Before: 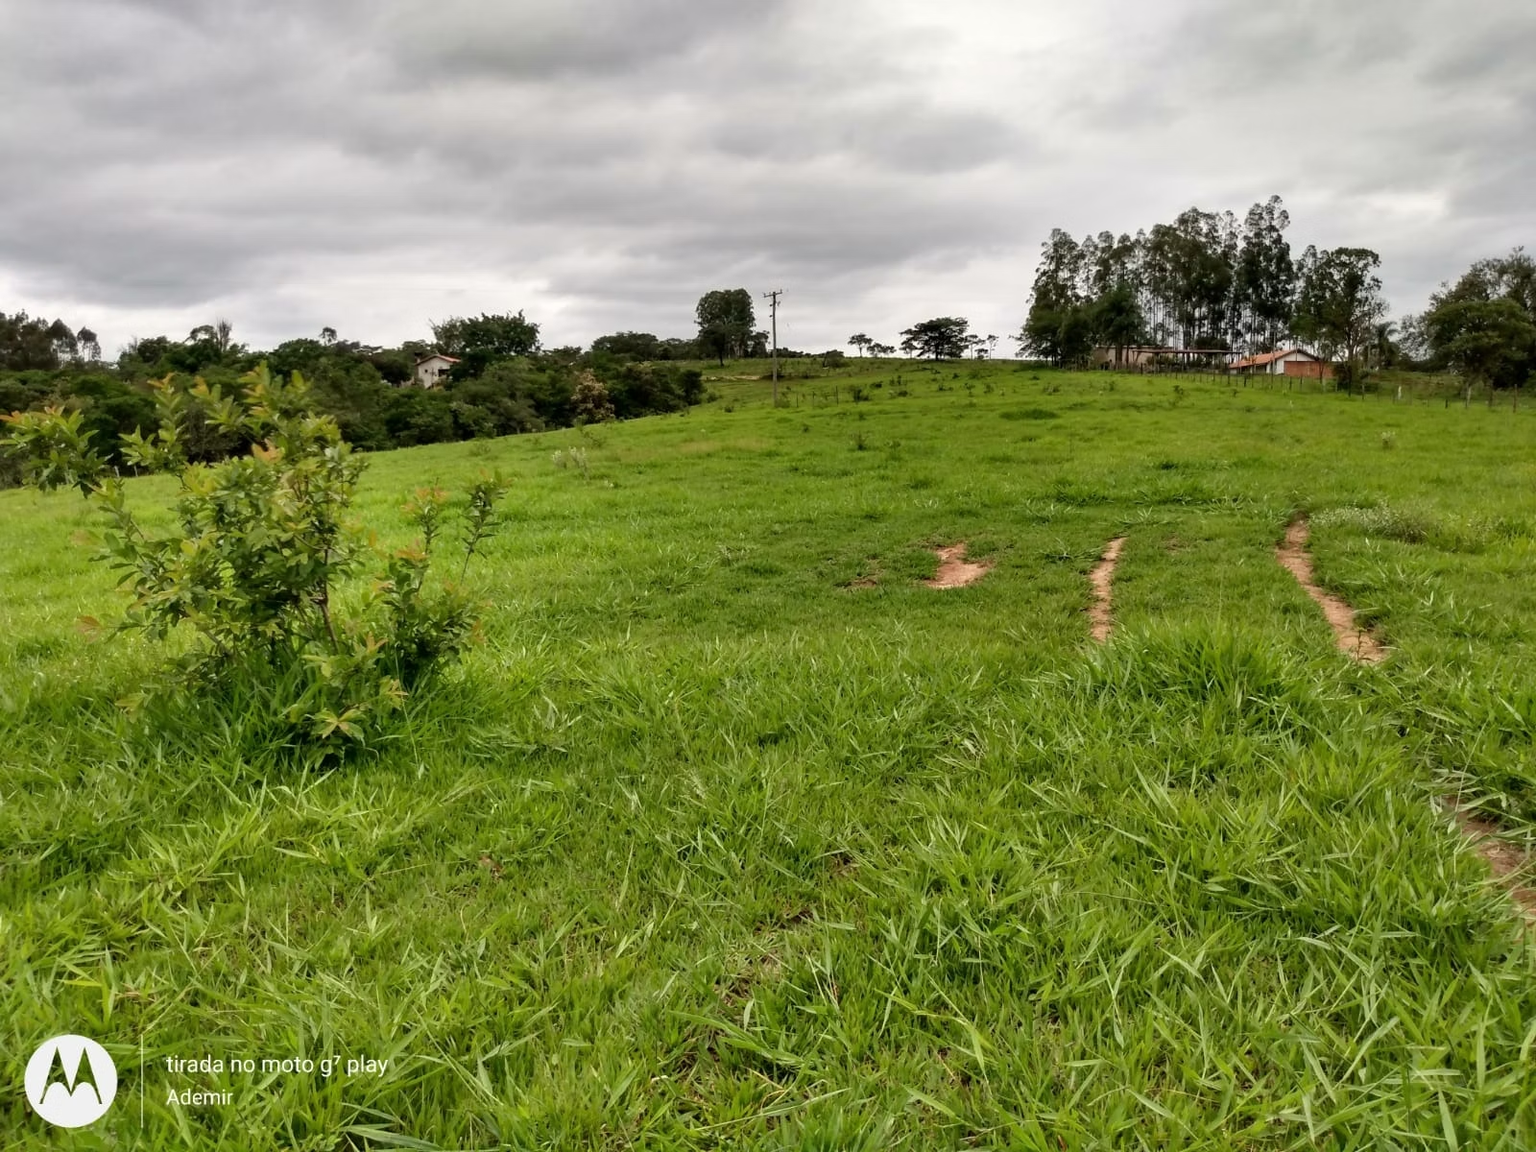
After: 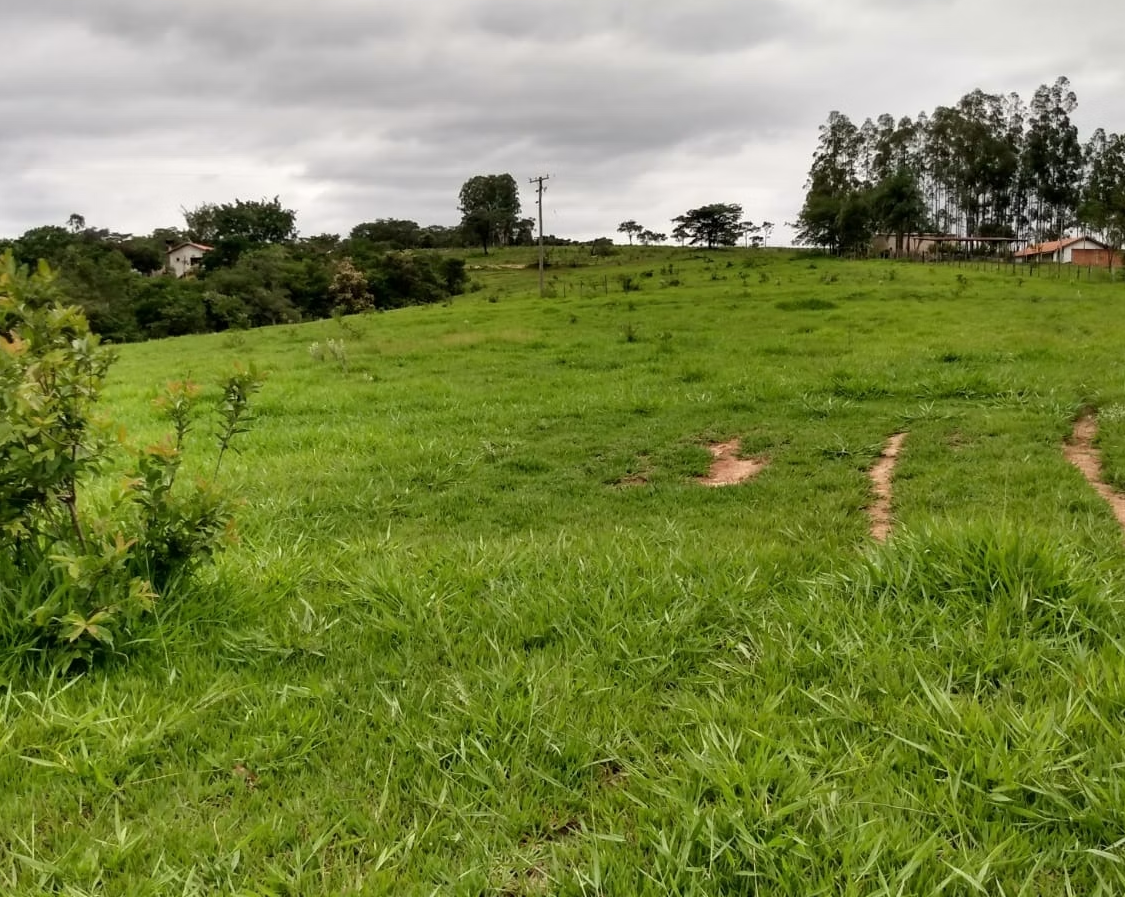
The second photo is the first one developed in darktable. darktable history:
crop and rotate: left 16.698%, top 10.633%, right 12.972%, bottom 14.548%
